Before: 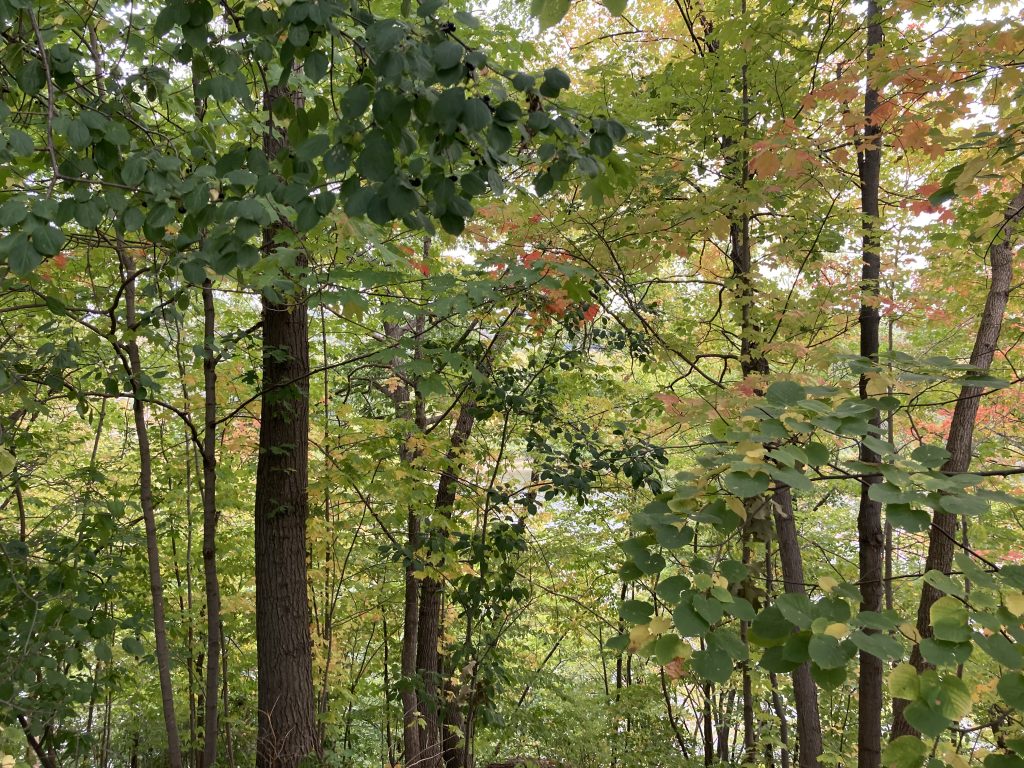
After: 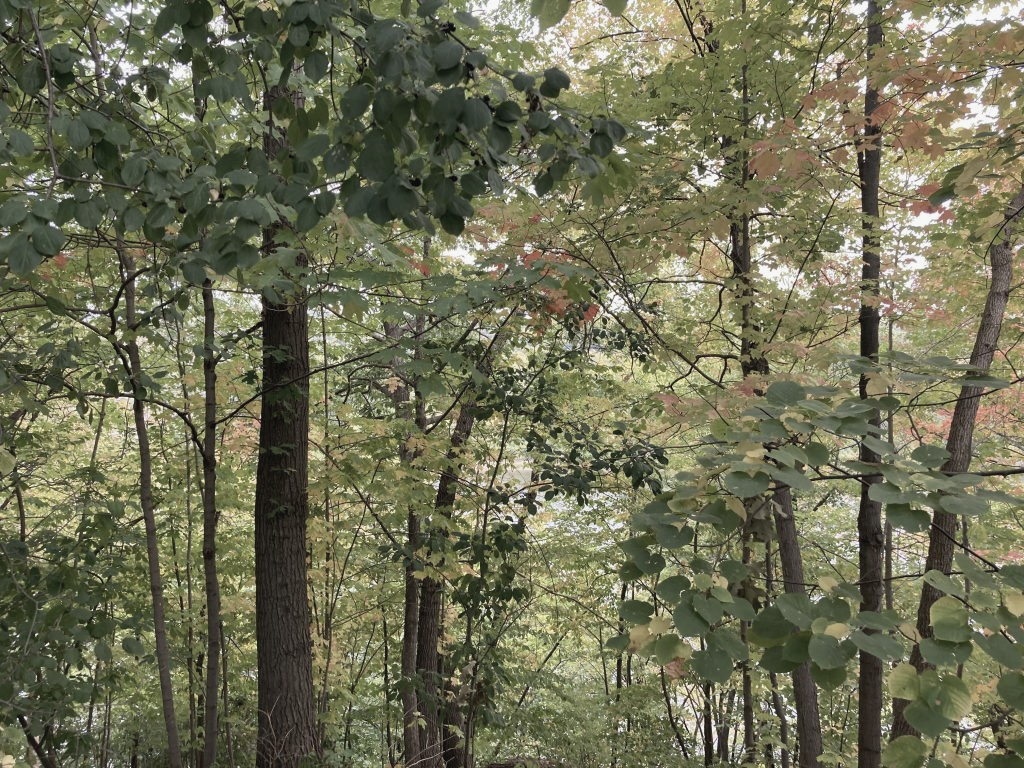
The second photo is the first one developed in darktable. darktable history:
contrast brightness saturation: contrast -0.05, saturation -0.405
